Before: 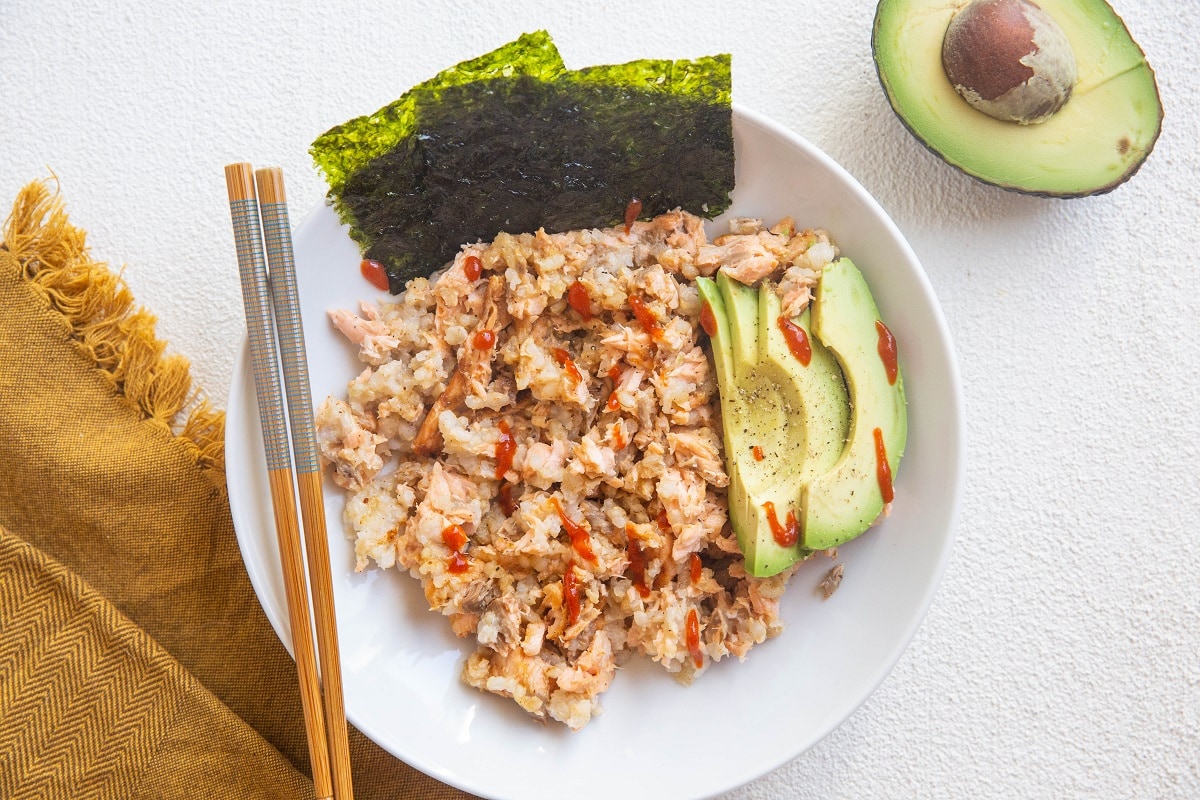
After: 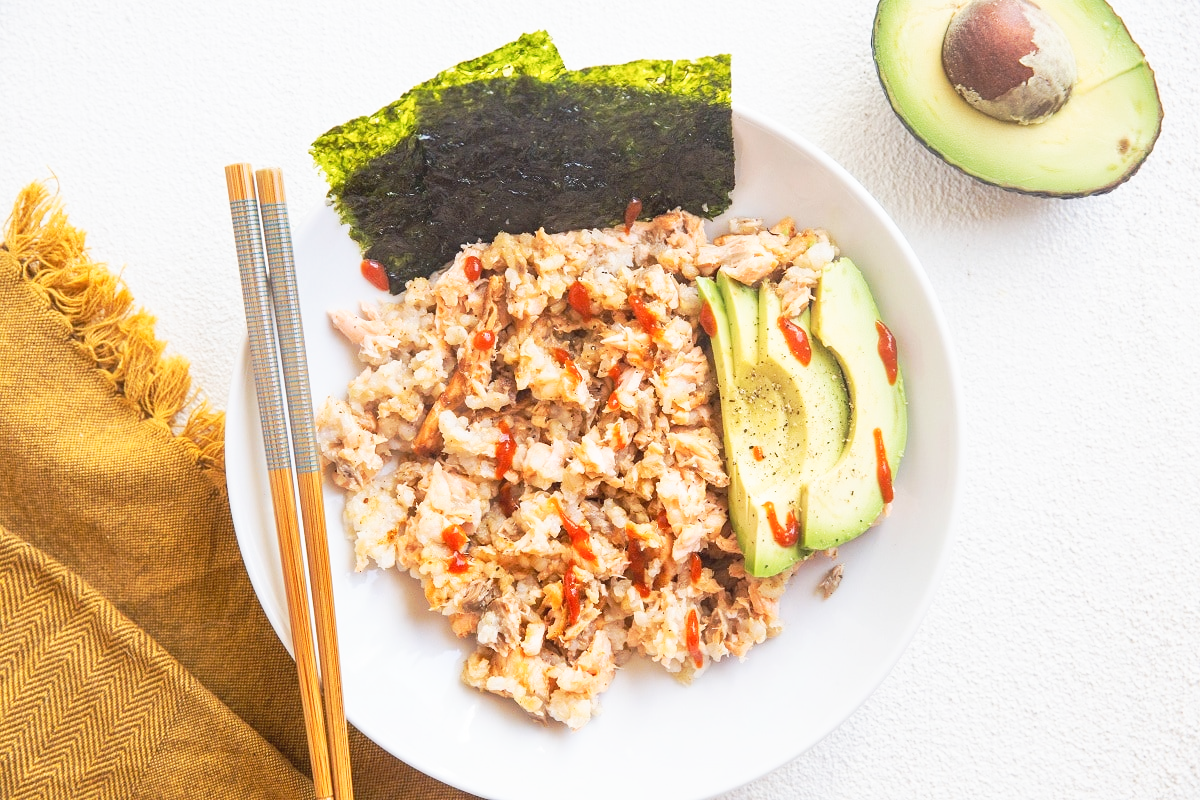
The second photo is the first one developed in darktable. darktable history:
tone curve: curves: ch0 [(0.003, 0.029) (0.188, 0.252) (0.46, 0.56) (0.608, 0.748) (0.871, 0.955) (1, 1)]; ch1 [(0, 0) (0.35, 0.356) (0.45, 0.453) (0.508, 0.515) (0.618, 0.634) (1, 1)]; ch2 [(0, 0) (0.456, 0.469) (0.5, 0.5) (0.634, 0.625) (1, 1)], preserve colors none
tone equalizer: on, module defaults
